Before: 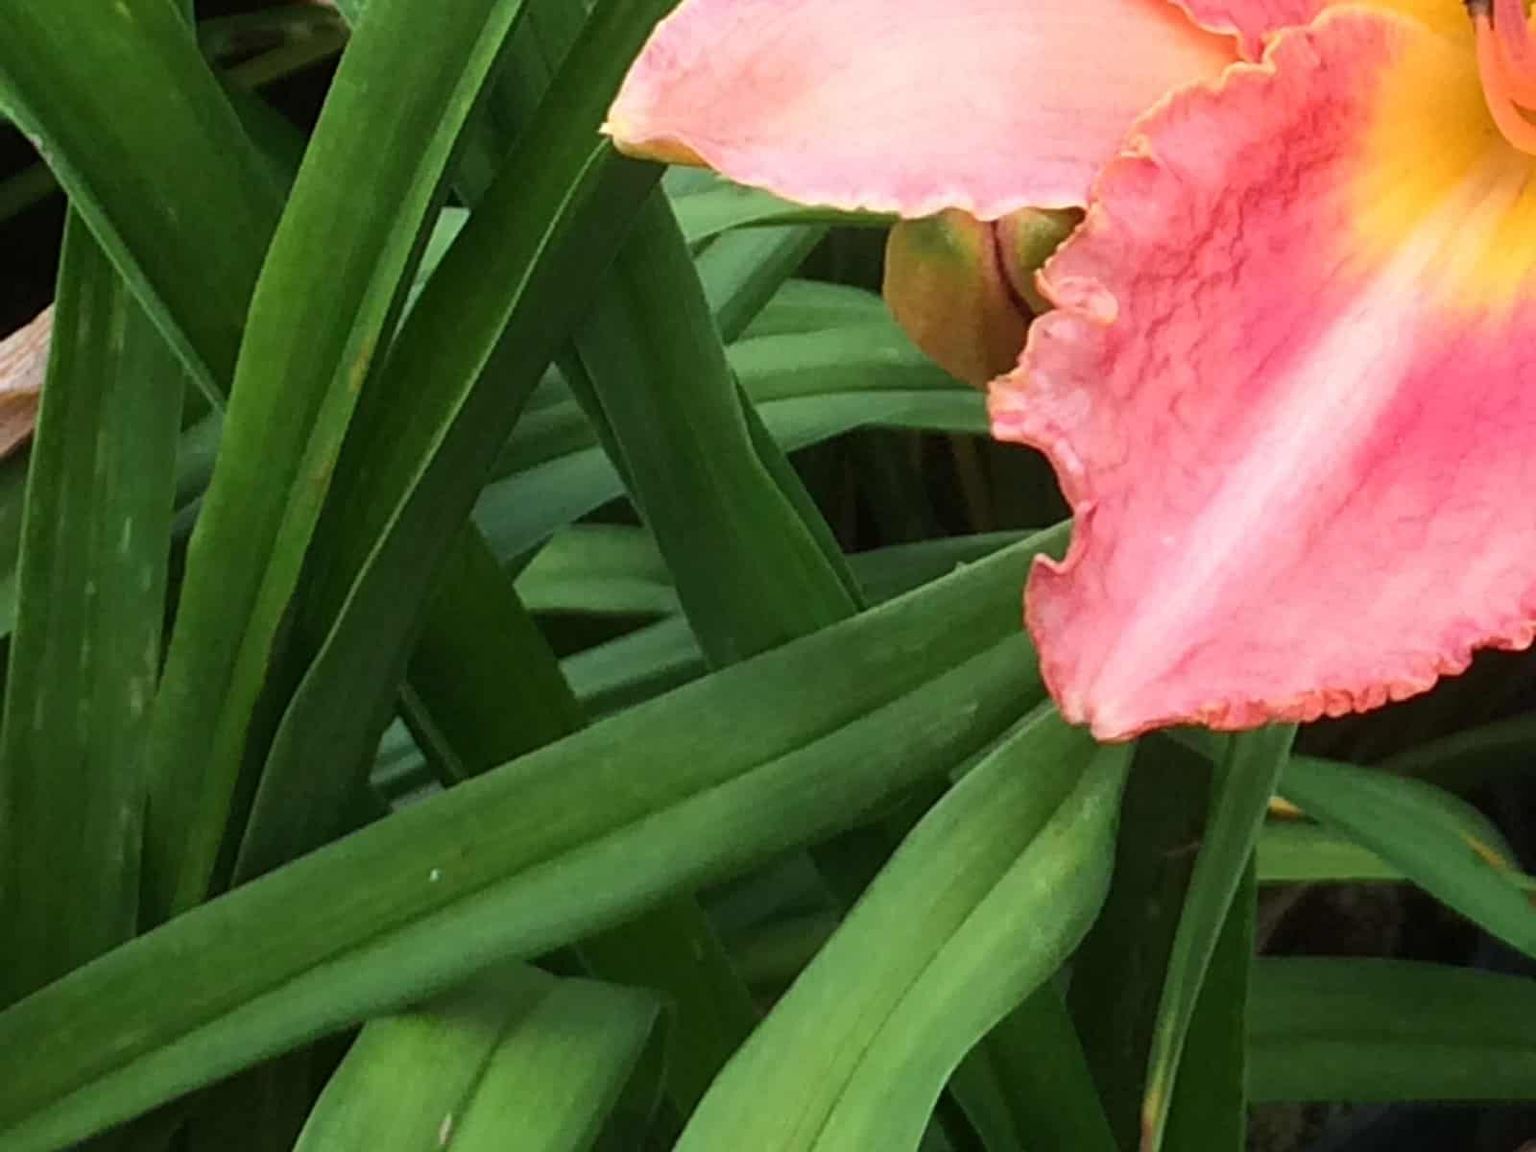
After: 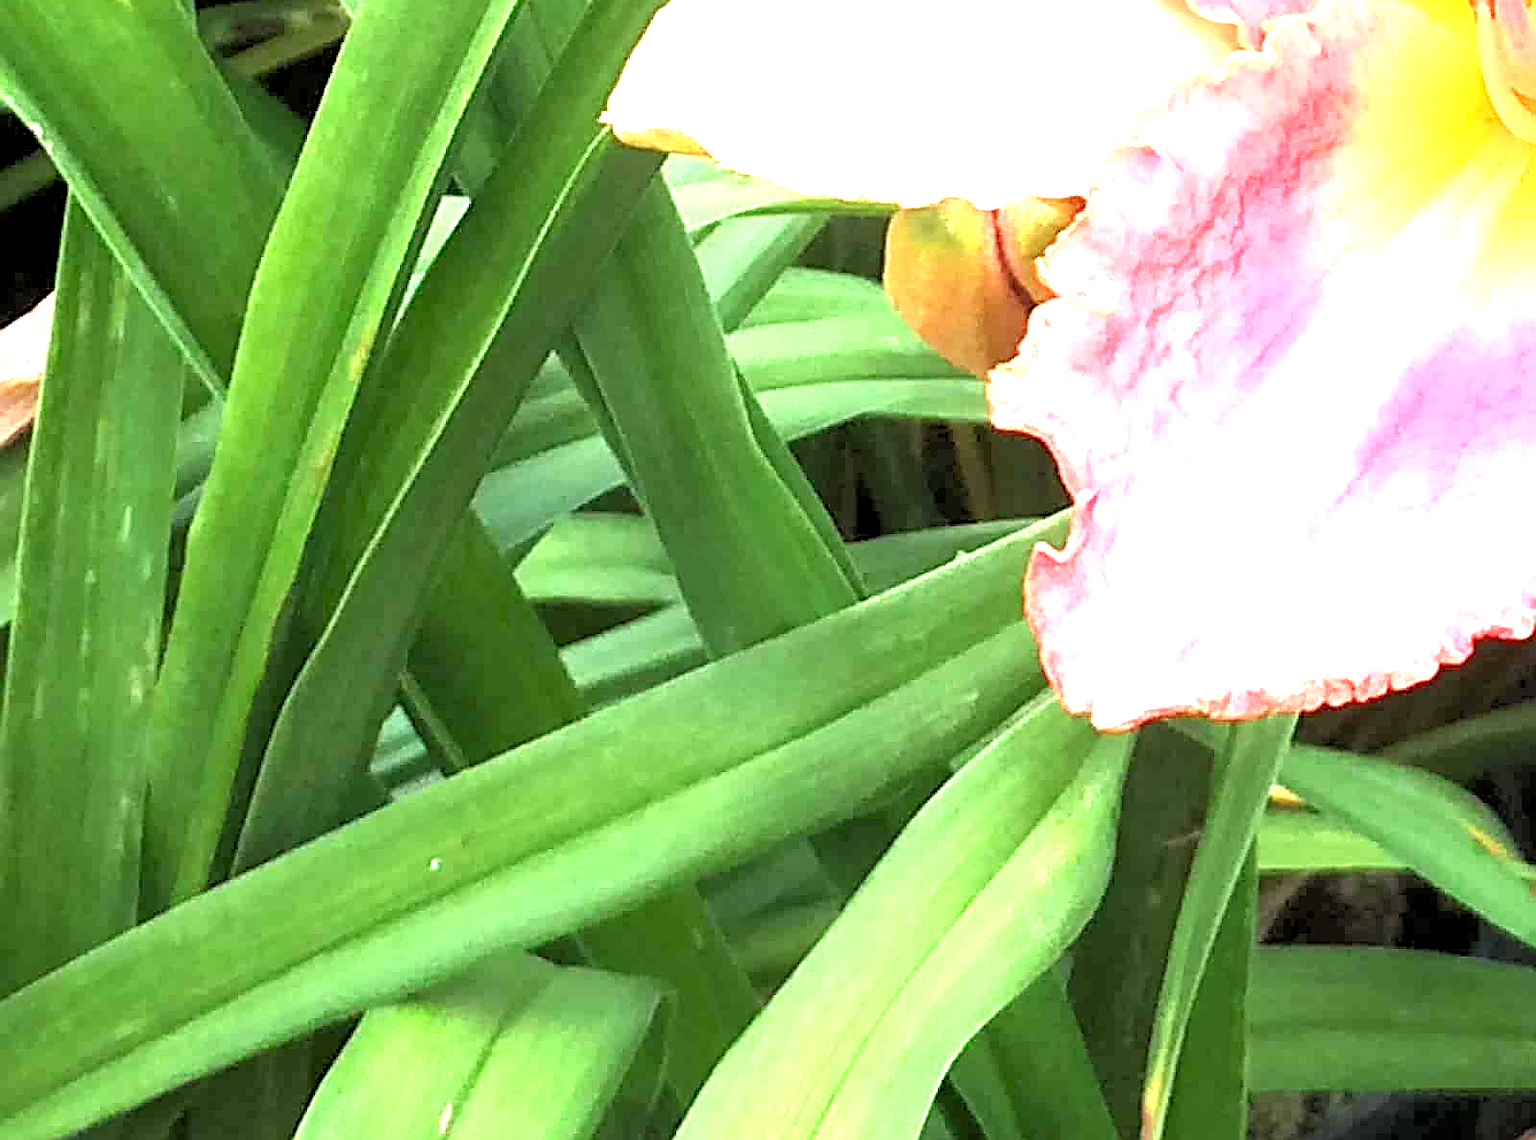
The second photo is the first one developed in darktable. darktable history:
exposure: exposure 2 EV, compensate exposure bias true, compensate highlight preservation false
rgb levels: levels [[0.013, 0.434, 0.89], [0, 0.5, 1], [0, 0.5, 1]]
crop: top 1.049%, right 0.001%
sharpen: radius 1.4, amount 1.25, threshold 0.7
